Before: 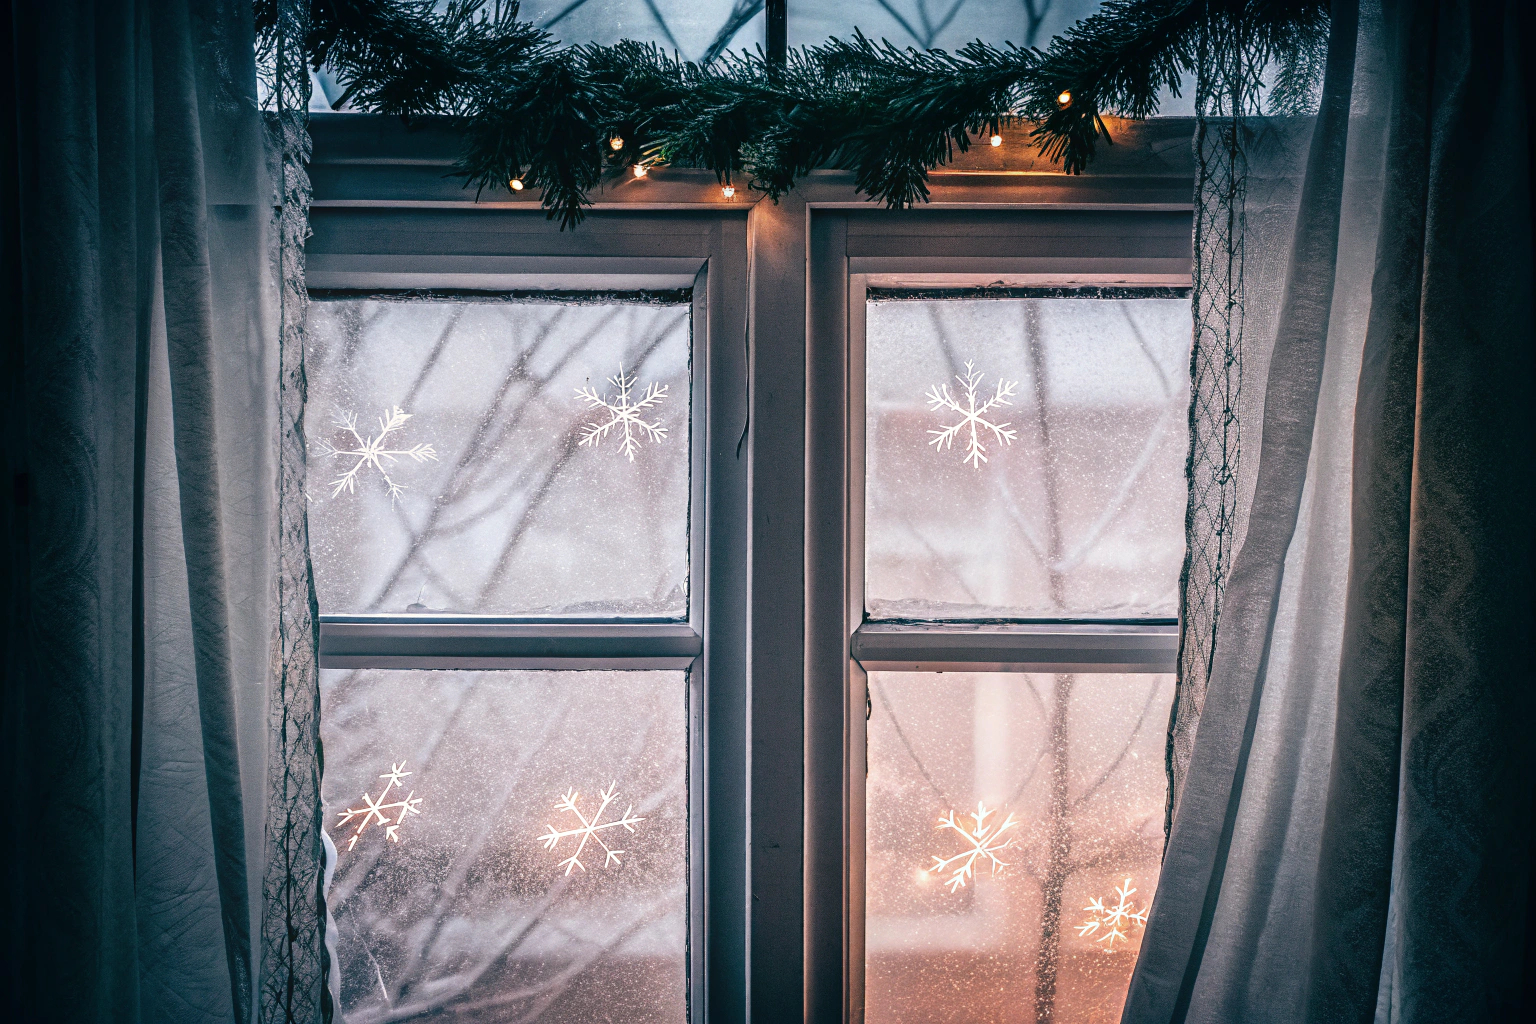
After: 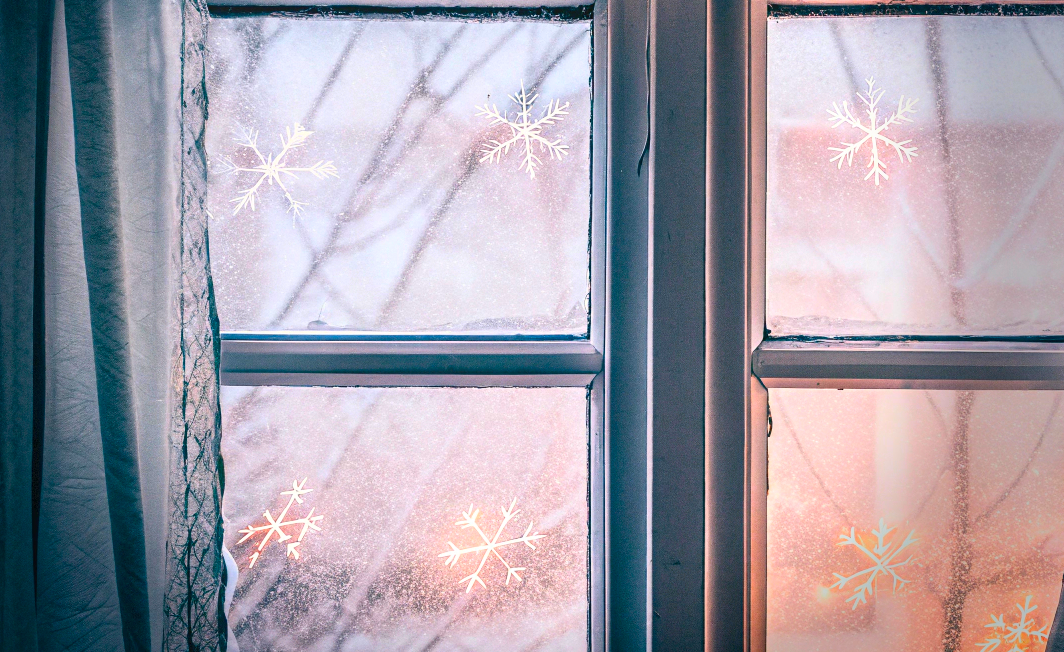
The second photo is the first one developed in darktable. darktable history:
vignetting: fall-off start 68.33%, fall-off radius 30%, saturation 0.042, center (-0.066, -0.311), width/height ratio 0.992, shape 0.85, dithering 8-bit output
crop: left 6.488%, top 27.668%, right 24.183%, bottom 8.656%
contrast brightness saturation: contrast 0.2, brightness 0.2, saturation 0.8
